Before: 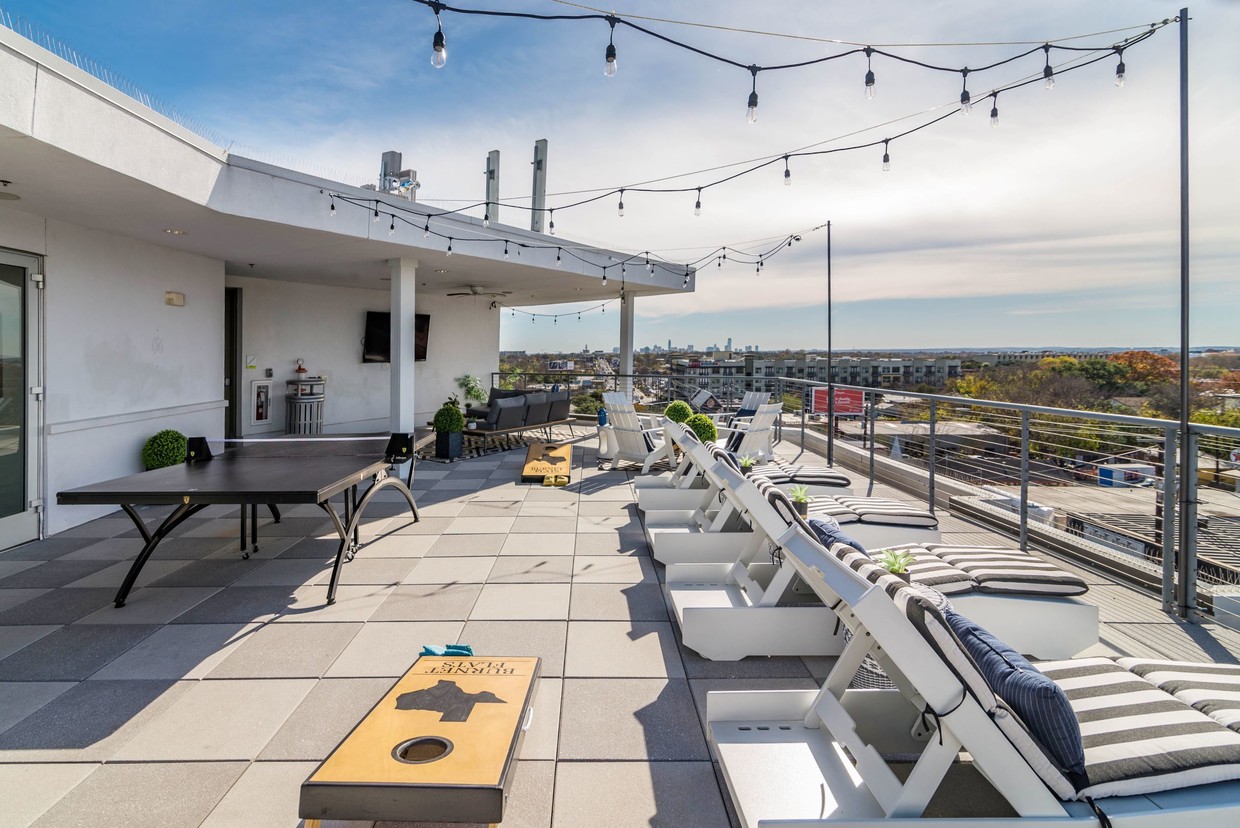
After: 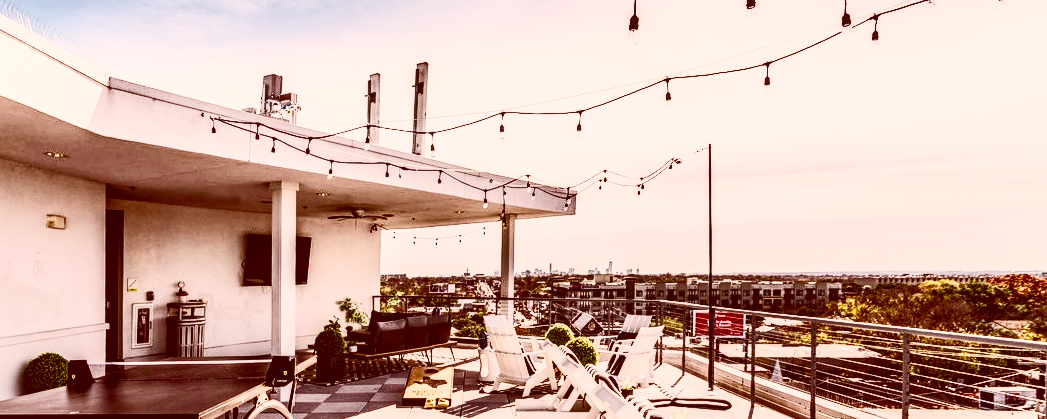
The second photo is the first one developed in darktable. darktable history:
exposure: exposure 0.222 EV, compensate highlight preservation false
contrast brightness saturation: contrast 0.626, brightness 0.322, saturation 0.142
crop and rotate: left 9.656%, top 9.369%, right 5.843%, bottom 39.942%
shadows and highlights: low approximation 0.01, soften with gaussian
filmic rgb: black relative exposure -4.29 EV, white relative exposure 4.56 EV, hardness 2.39, contrast 1.057, preserve chrominance no, color science v4 (2020), contrast in shadows soft, contrast in highlights soft
color correction: highlights a* 9.5, highlights b* 9.01, shadows a* 39.78, shadows b* 39.24, saturation 0.786
color balance rgb: highlights gain › chroma 0.561%, highlights gain › hue 57.23°, perceptual saturation grading › global saturation 20%, perceptual saturation grading › highlights -50.233%, perceptual saturation grading › shadows 30.468%, perceptual brilliance grading › global brilliance 15.533%, perceptual brilliance grading › shadows -35.069%, global vibrance 20.579%
local contrast: on, module defaults
